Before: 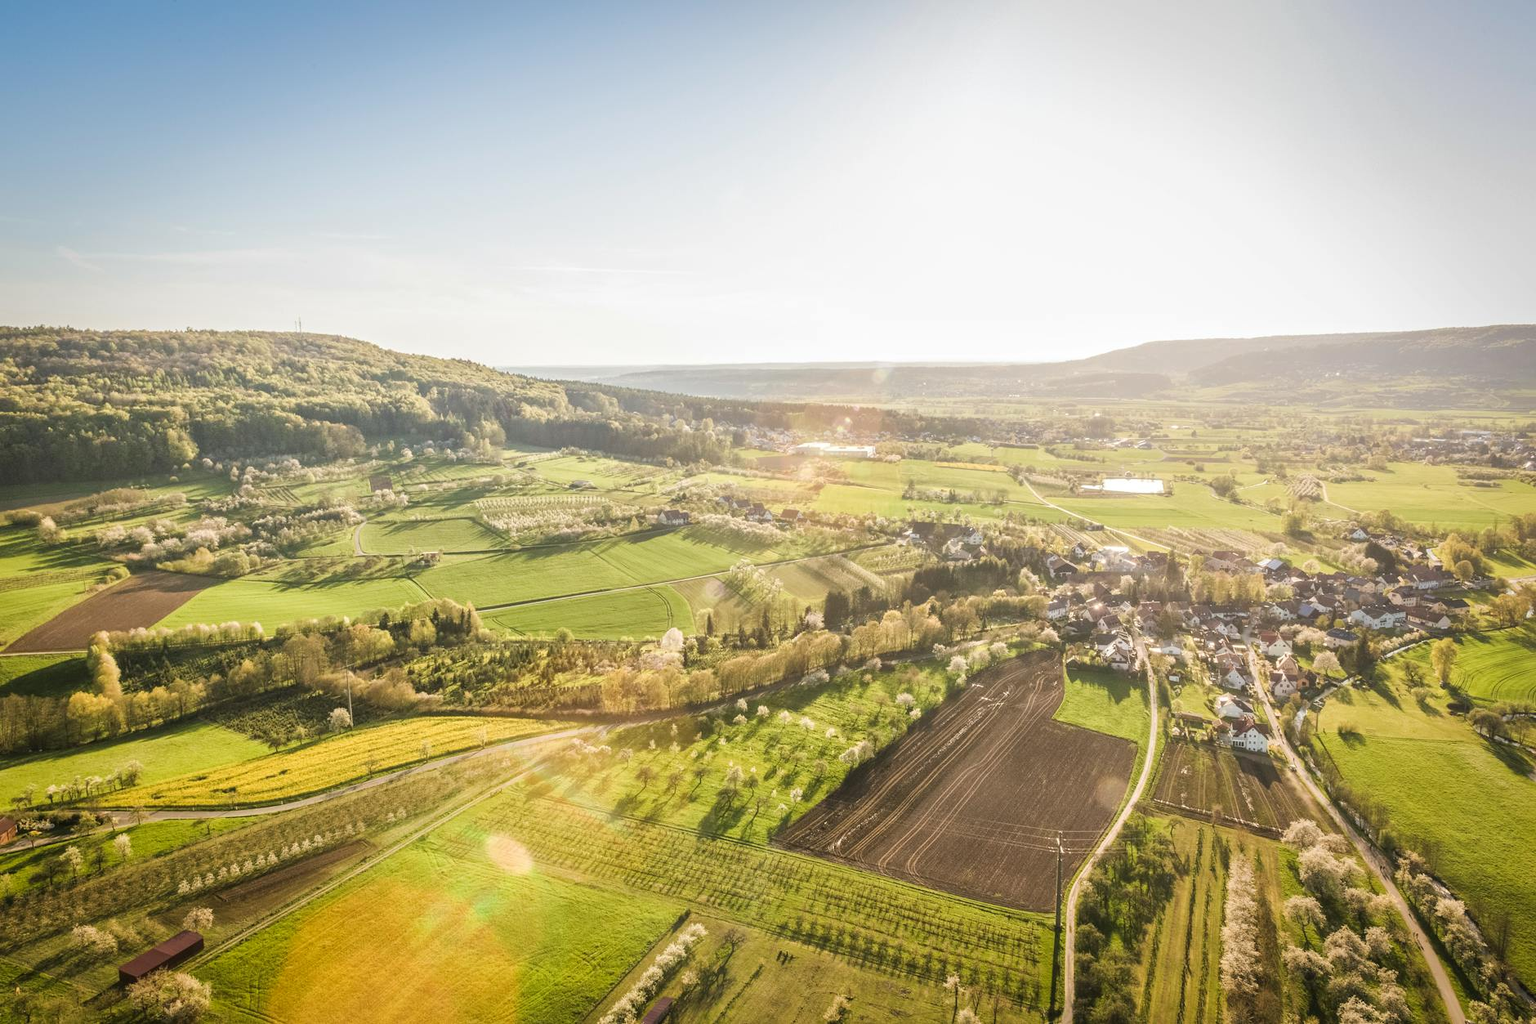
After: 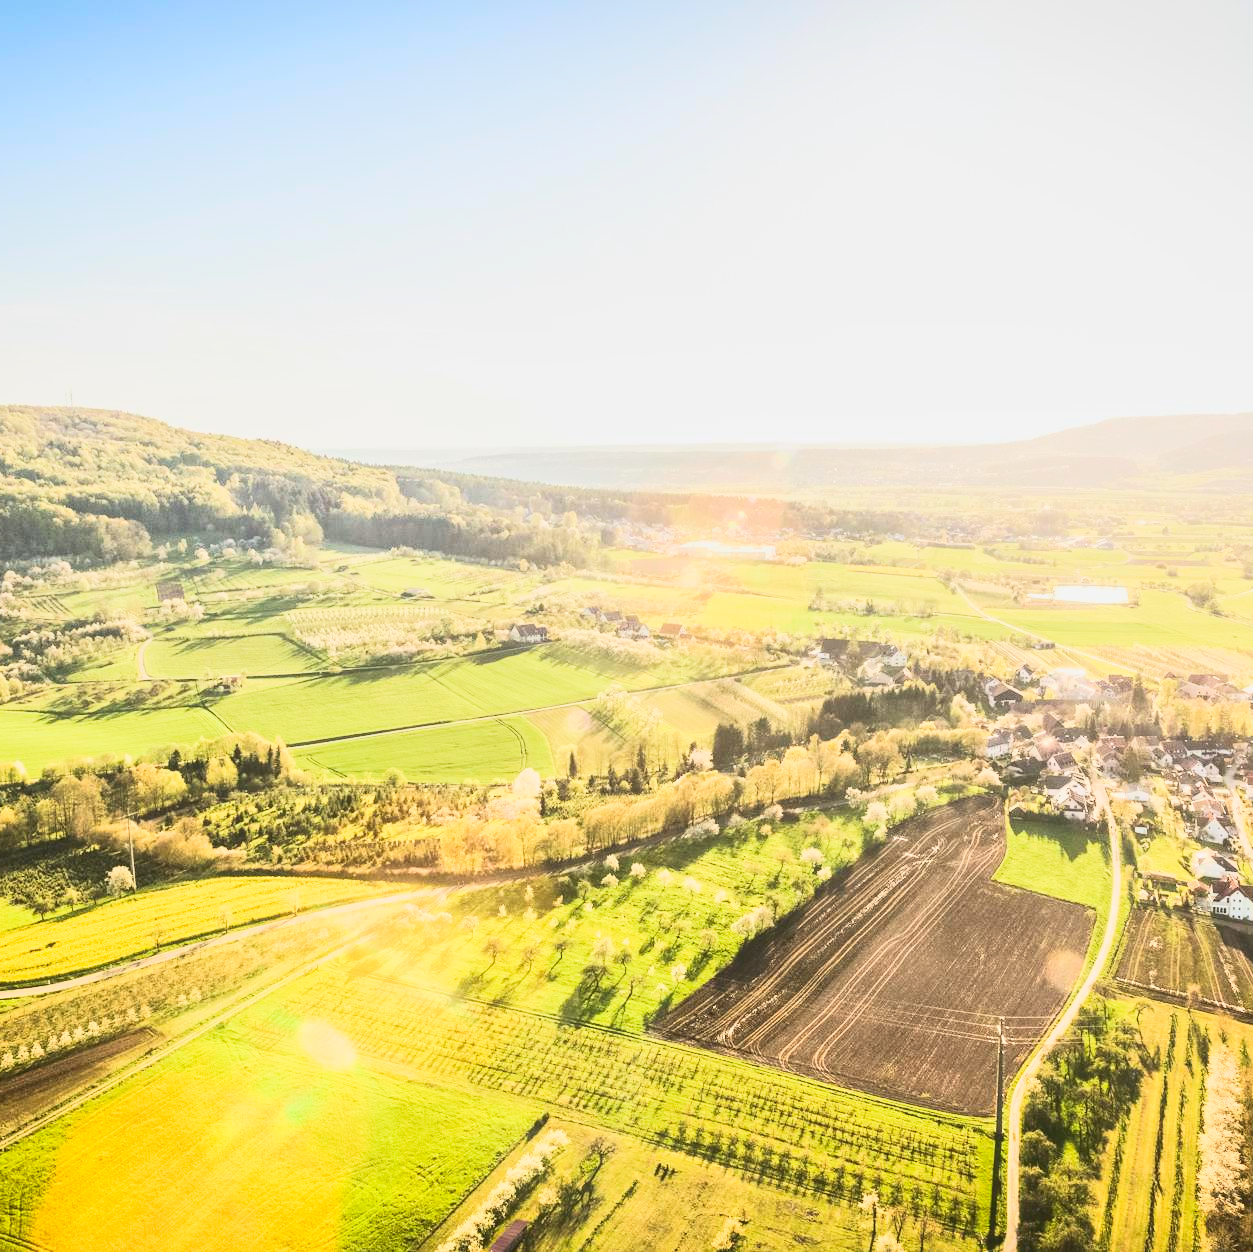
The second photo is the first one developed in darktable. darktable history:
tone curve: curves: ch0 [(0, 0.098) (0.262, 0.324) (0.421, 0.59) (0.54, 0.803) (0.725, 0.922) (0.99, 0.974)], color space Lab, linked channels, preserve colors none
graduated density: rotation -0.352°, offset 57.64
crop and rotate: left 15.754%, right 17.579%
